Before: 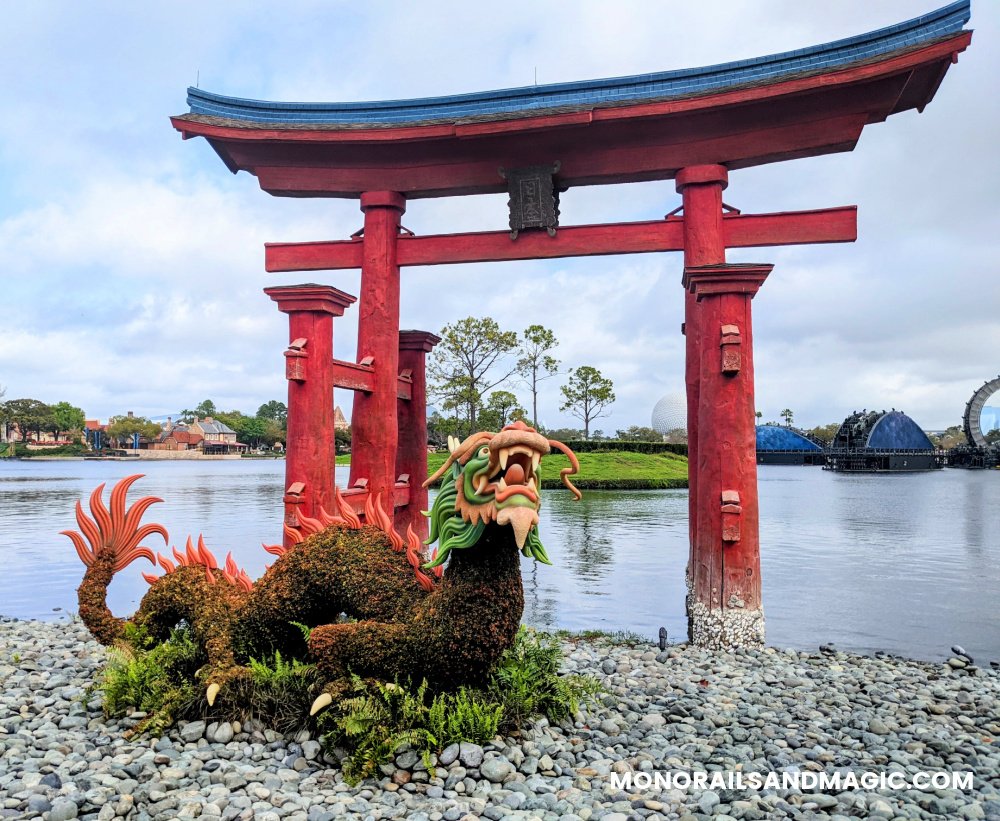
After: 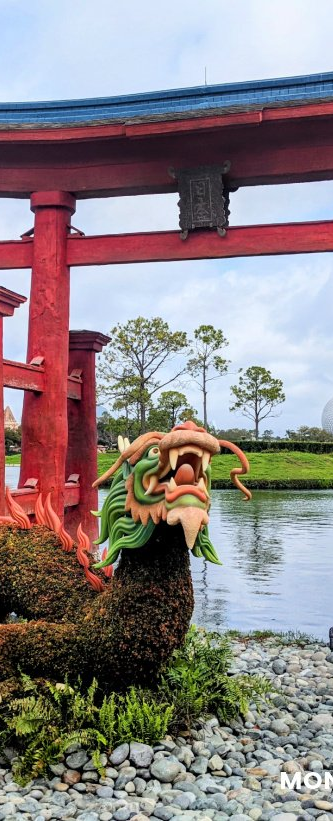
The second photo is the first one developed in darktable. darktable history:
crop: left 33.003%, right 33.622%
